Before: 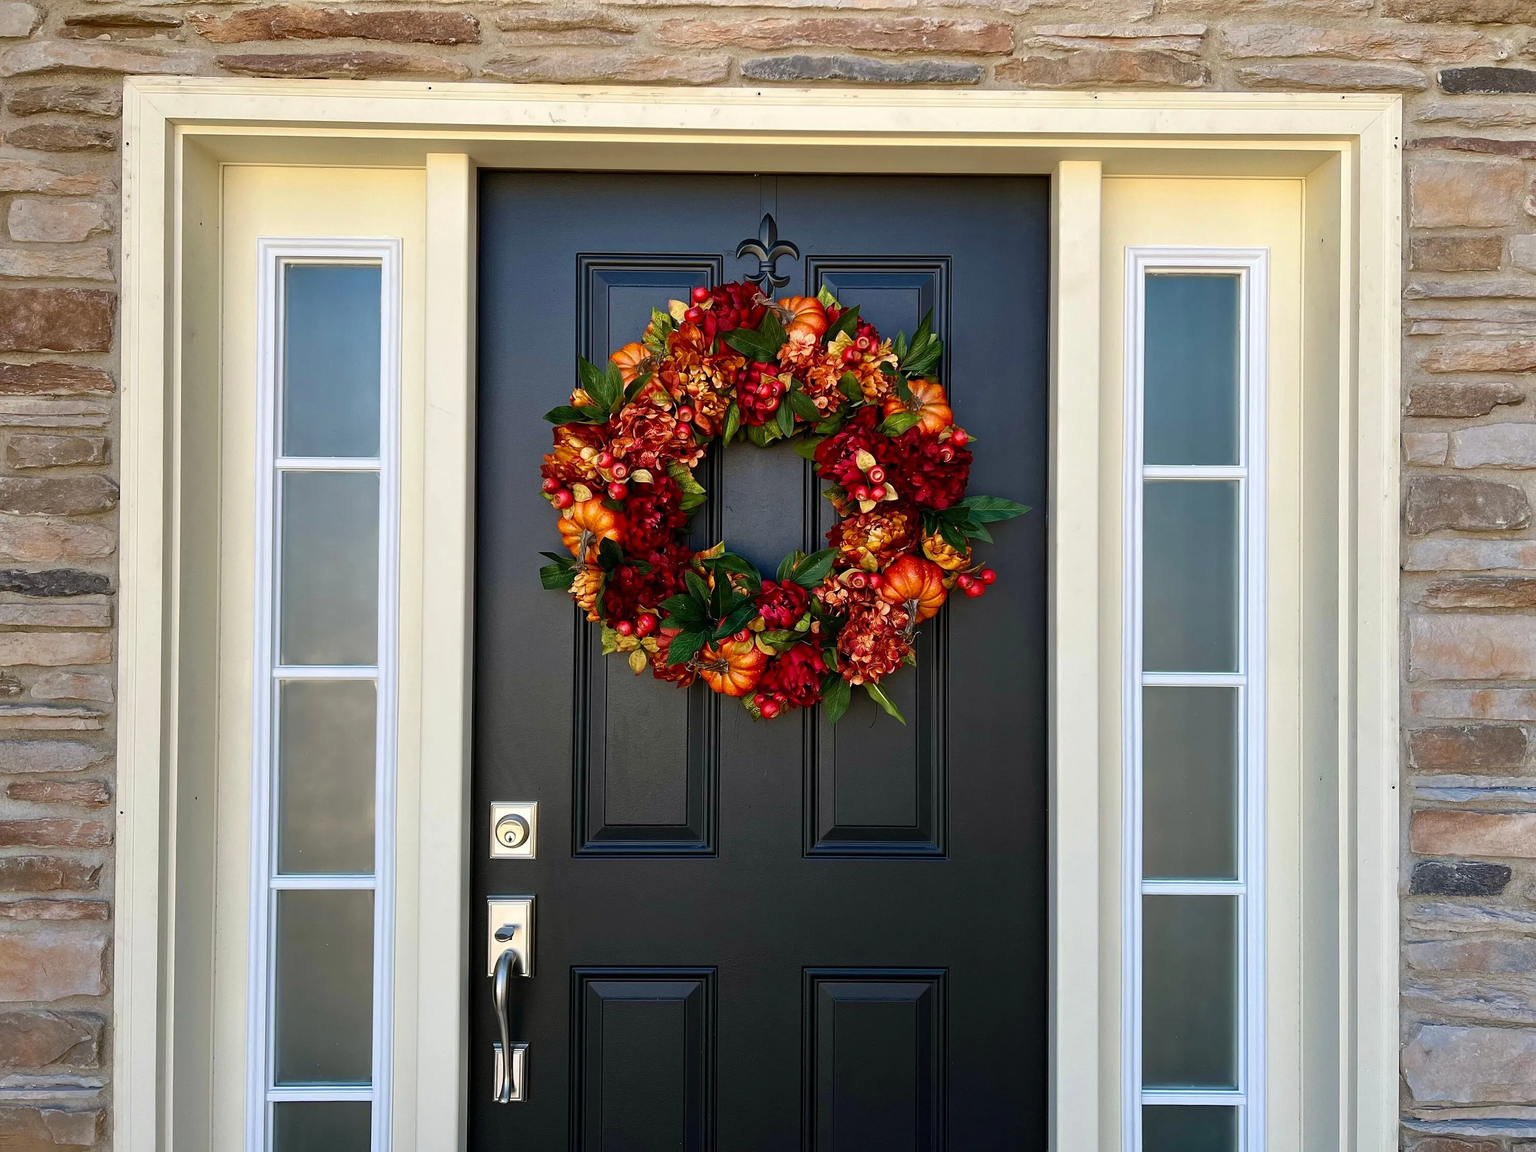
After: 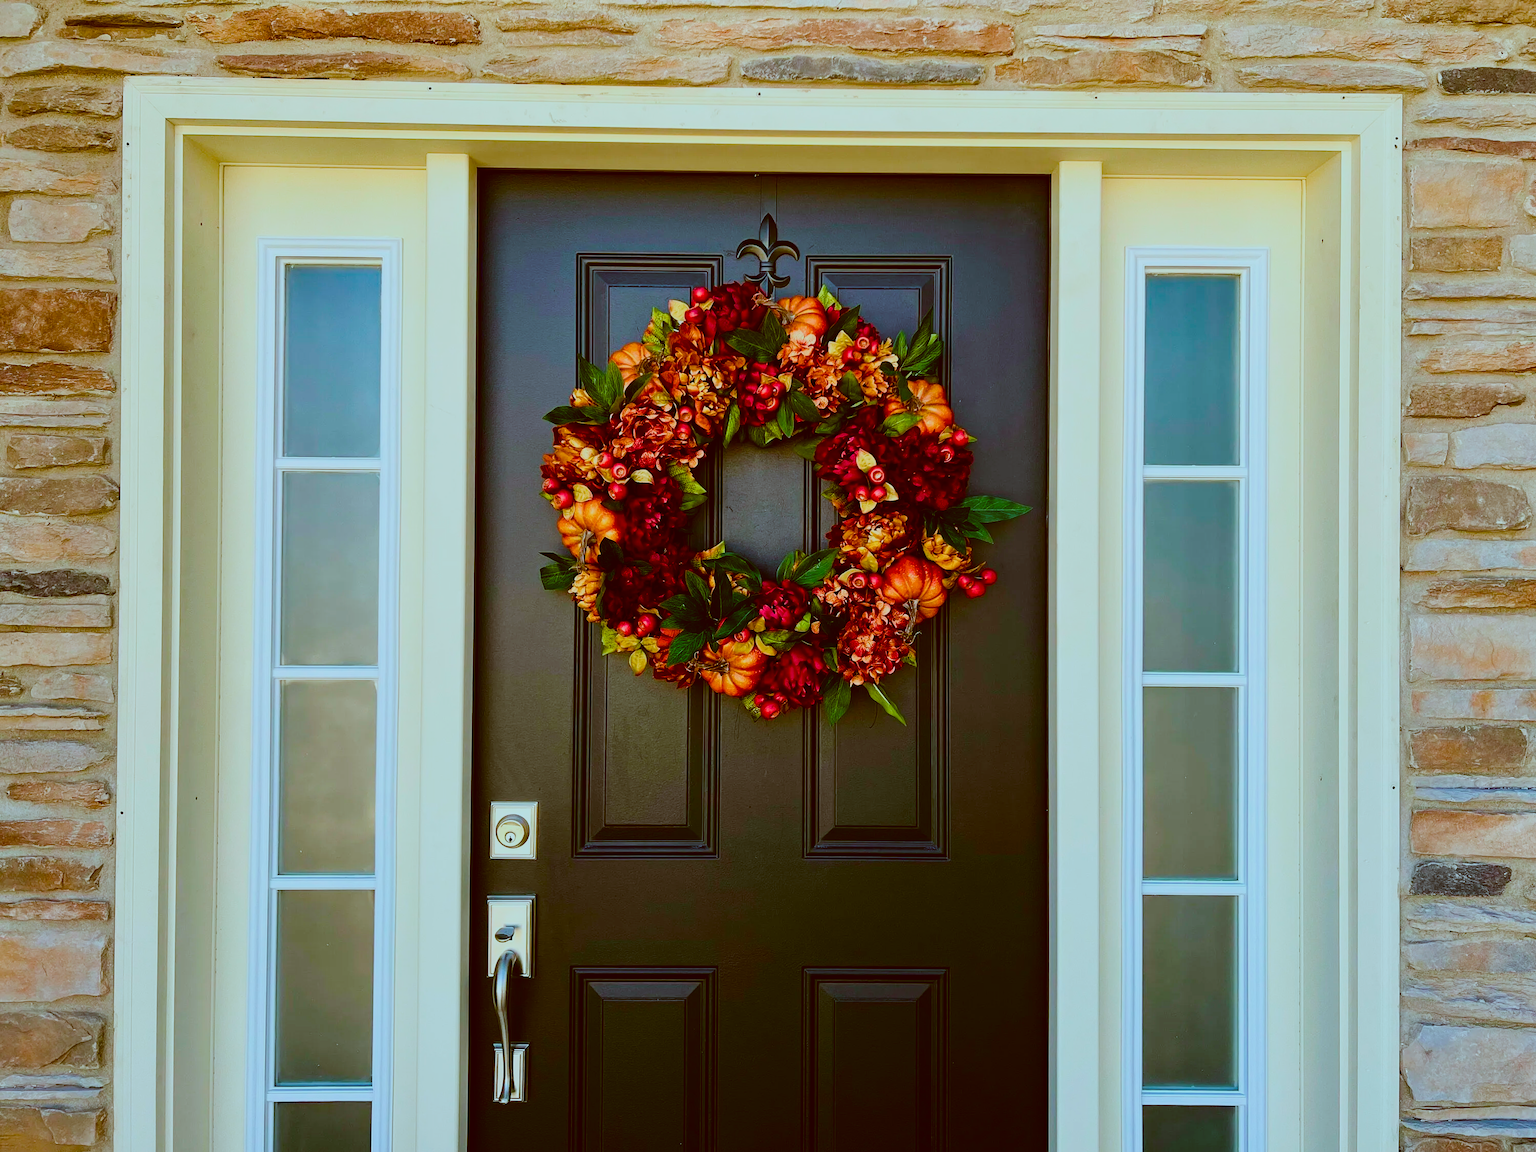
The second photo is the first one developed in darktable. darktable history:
tone curve: curves: ch0 [(0, 0.025) (0.15, 0.143) (0.452, 0.486) (0.751, 0.788) (1, 0.961)]; ch1 [(0, 0) (0.43, 0.408) (0.476, 0.469) (0.497, 0.494) (0.546, 0.571) (0.566, 0.607) (0.62, 0.657) (1, 1)]; ch2 [(0, 0) (0.386, 0.397) (0.505, 0.498) (0.547, 0.546) (0.579, 0.58) (1, 1)], color space Lab, linked channels, preserve colors none
color balance rgb: shadows lift › chroma 1.02%, shadows lift › hue 216.48°, perceptual saturation grading › global saturation 44.738%, perceptual saturation grading › highlights -50.527%, perceptual saturation grading › shadows 30.074%, global vibrance 34.663%
color correction: highlights a* -14.45, highlights b* -16.46, shadows a* 10.56, shadows b* 29.84
filmic rgb: black relative exposure -16 EV, white relative exposure 6.13 EV, threshold 2.96 EV, hardness 5.22, enable highlight reconstruction true
